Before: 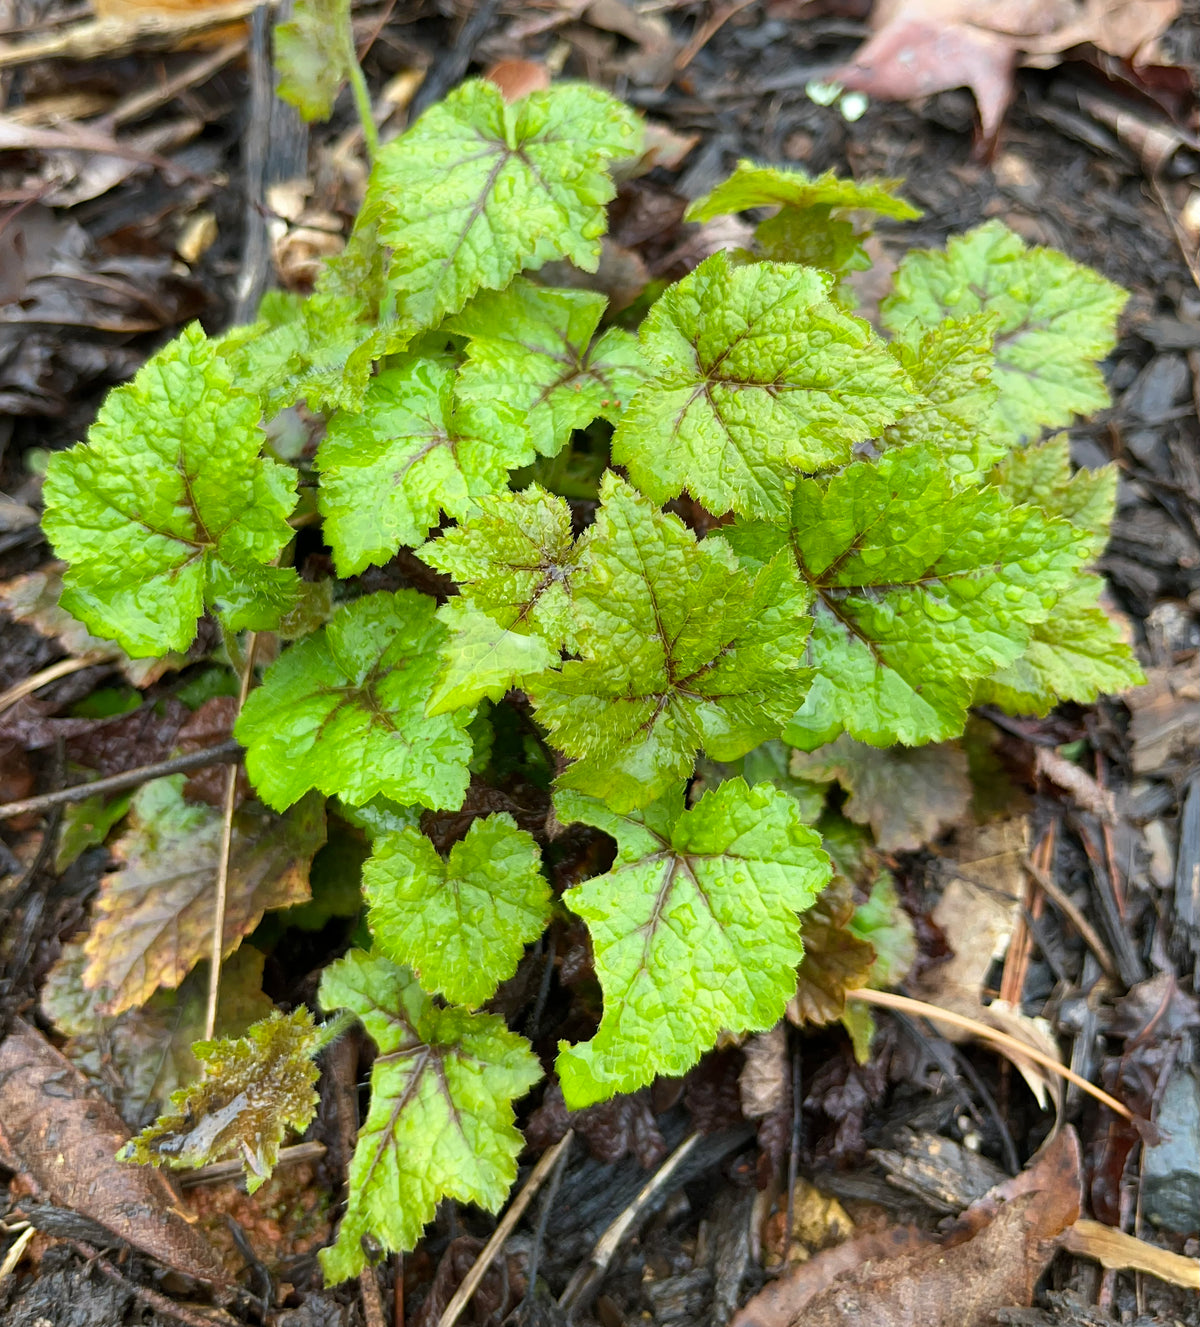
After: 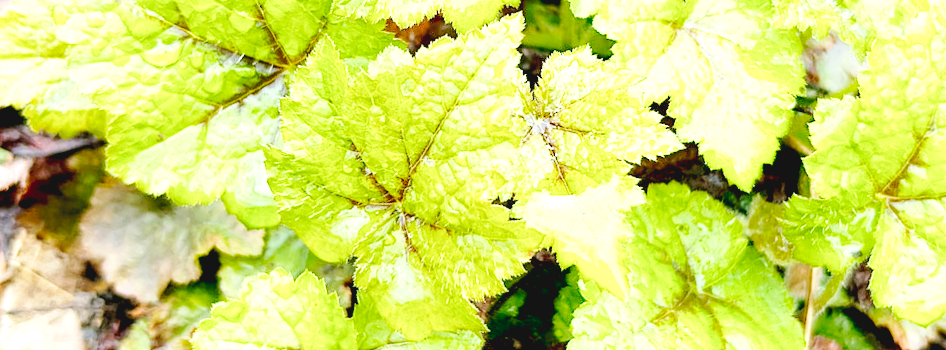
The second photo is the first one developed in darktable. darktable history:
crop and rotate: angle 16.12°, top 30.835%, bottom 35.653%
exposure: black level correction 0.011, exposure 1.088 EV, compensate exposure bias true, compensate highlight preservation false
base curve: curves: ch0 [(0, 0.007) (0.028, 0.063) (0.121, 0.311) (0.46, 0.743) (0.859, 0.957) (1, 1)], preserve colors none
velvia: strength 15%
